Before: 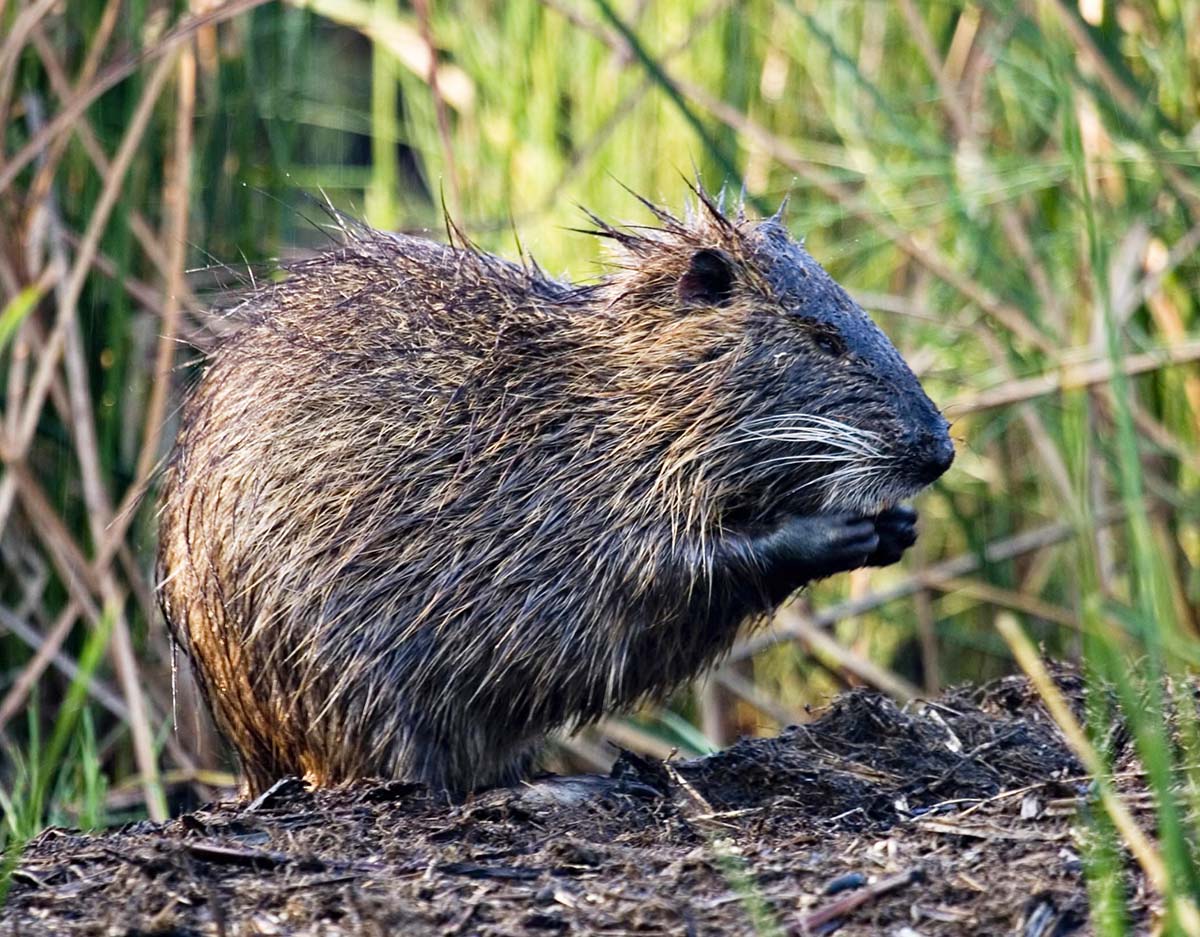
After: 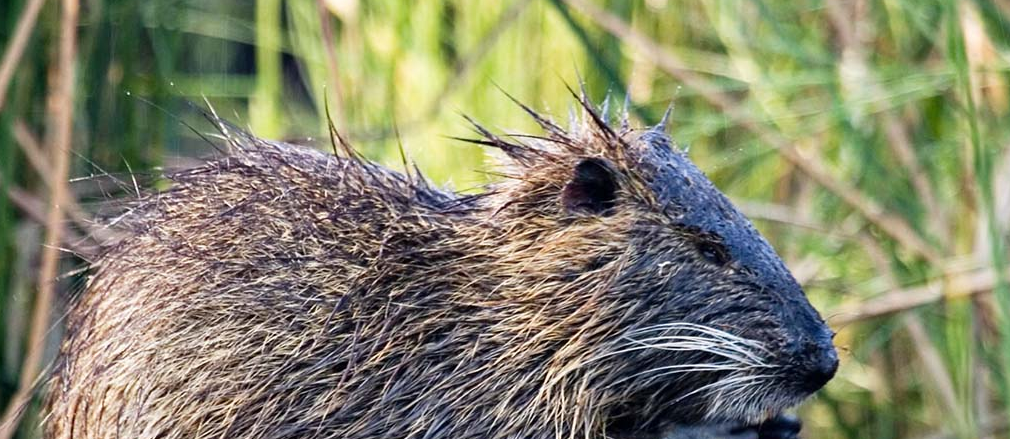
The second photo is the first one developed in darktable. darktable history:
crop and rotate: left 9.713%, top 9.758%, right 6.052%, bottom 43.365%
